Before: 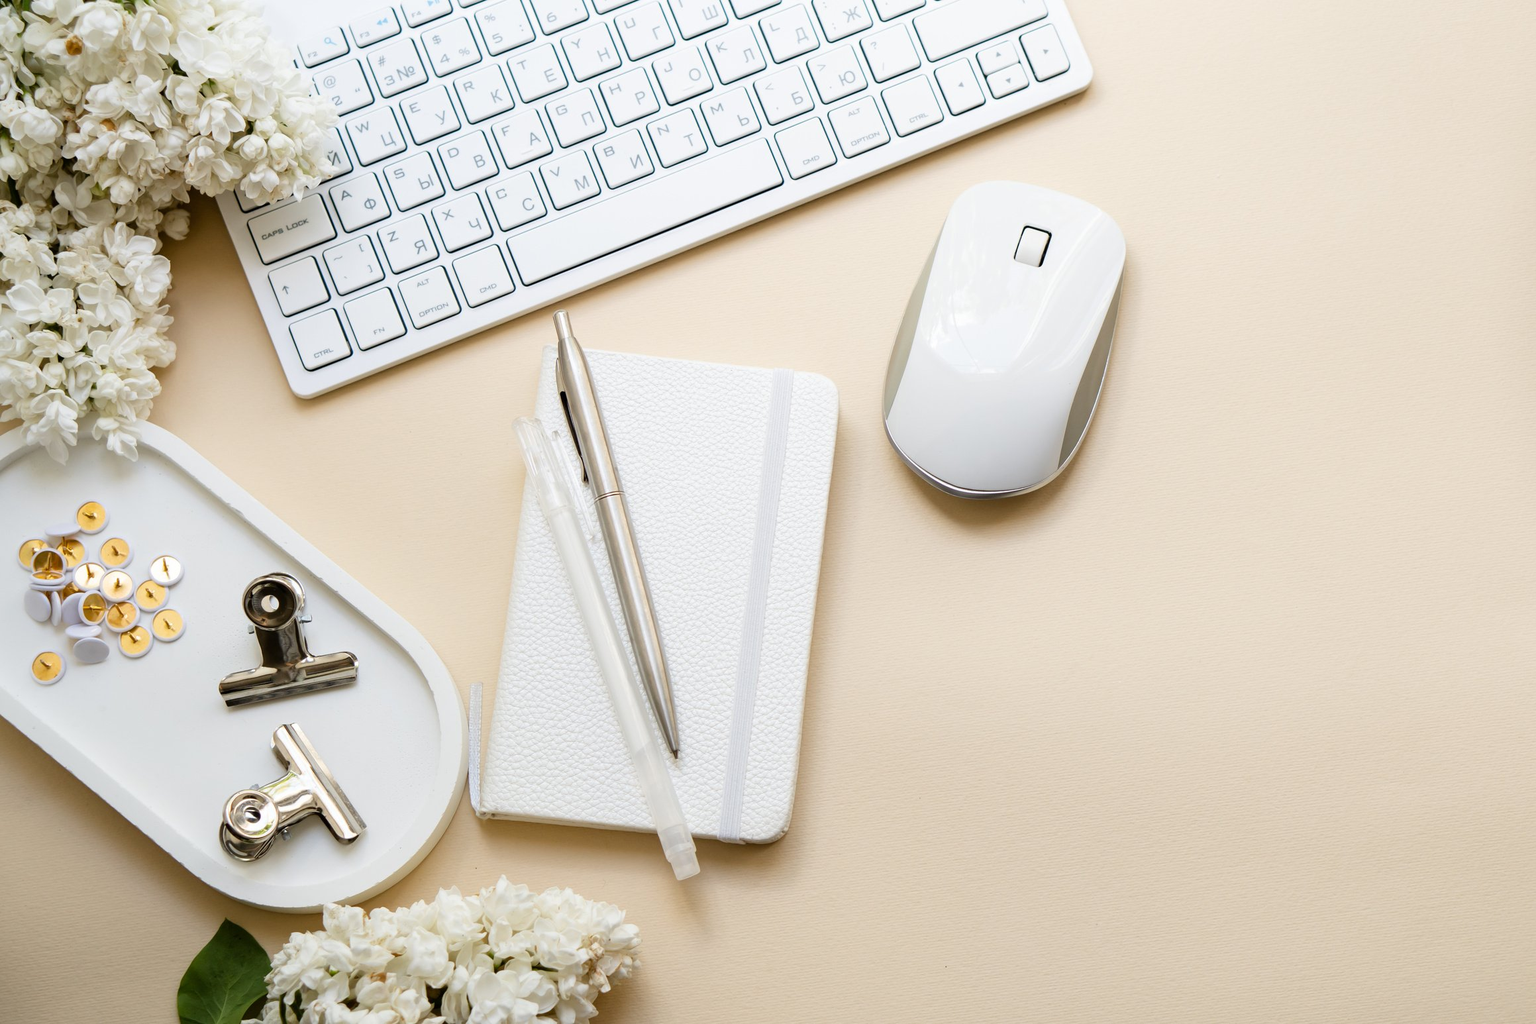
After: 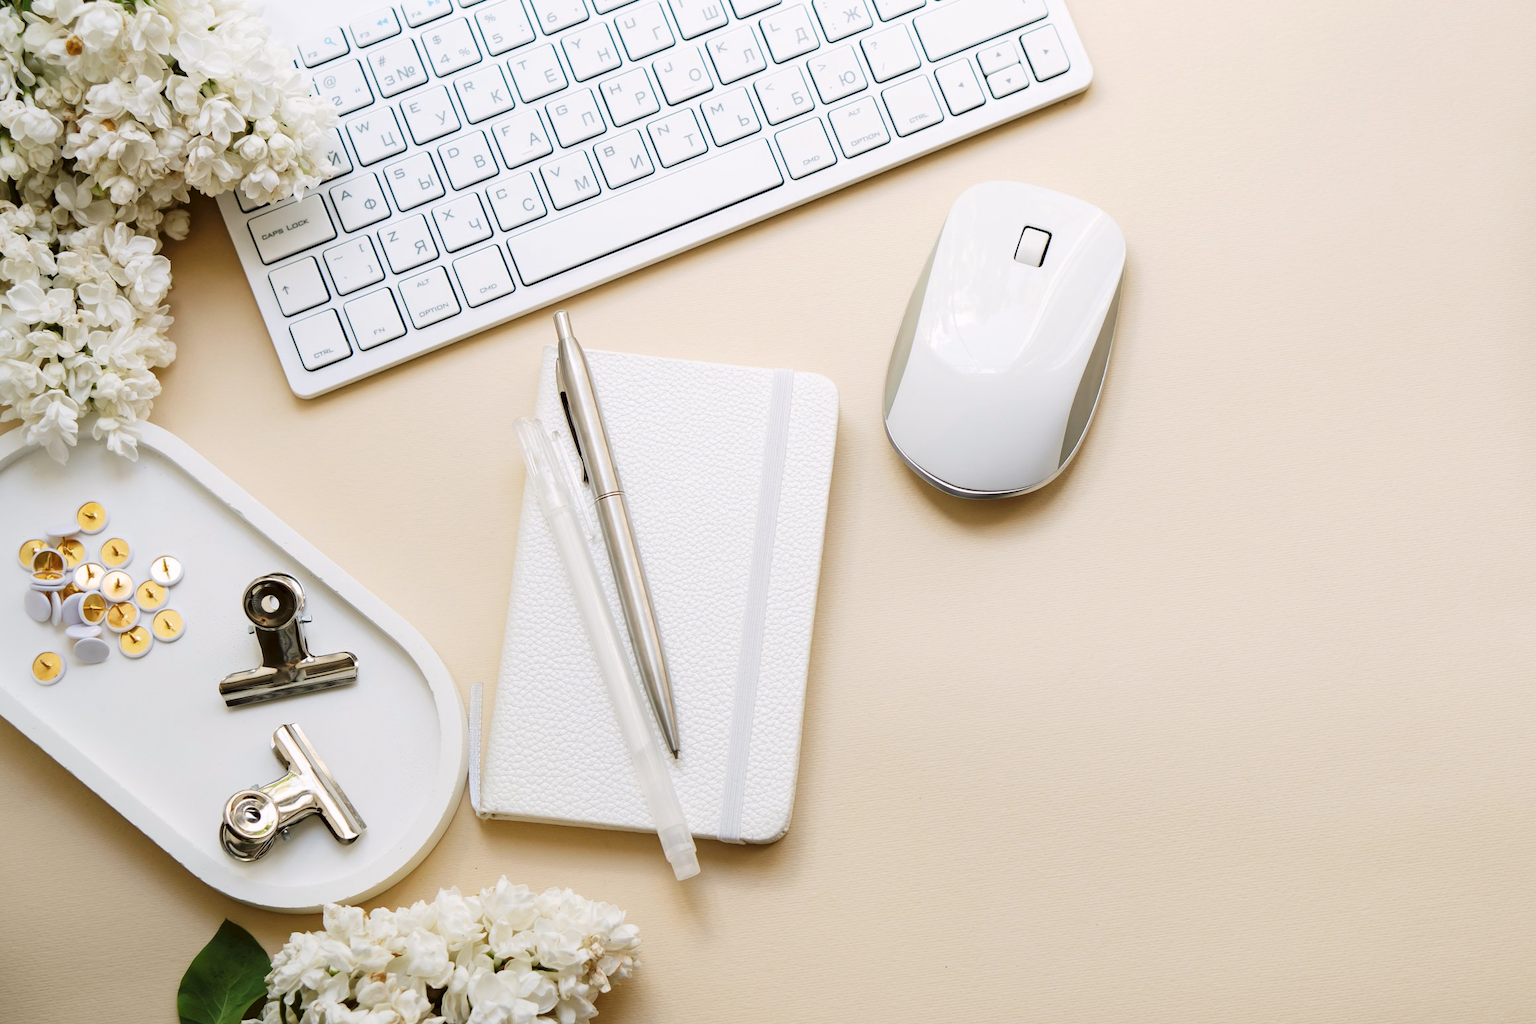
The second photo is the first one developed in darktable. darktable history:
tone curve: curves: ch0 [(0, 0) (0.003, 0.005) (0.011, 0.021) (0.025, 0.042) (0.044, 0.065) (0.069, 0.074) (0.1, 0.092) (0.136, 0.123) (0.177, 0.159) (0.224, 0.2) (0.277, 0.252) (0.335, 0.32) (0.399, 0.392) (0.468, 0.468) (0.543, 0.549) (0.623, 0.638) (0.709, 0.721) (0.801, 0.812) (0.898, 0.896) (1, 1)], preserve colors none
color look up table: target L [97.21, 92.31, 94.37, 88.45, 86.28, 72.46, 69.42, 61.18, 50.34, 38.97, 32.94, 200.19, 88.16, 82.99, 76.29, 66.58, 67.31, 59.9, 60.14, 47.83, 46.61, 46.14, 43.94, 34.7, 34.5, 30.17, 17.64, 83.46, 74.24, 68.69, 61.18, 59.61, 56.91, 55.38, 50.94, 47.07, 42.44, 41.63, 39.68, 30.72, 32.1, 24.43, 16.12, 5.982, 83.79, 75.65, 54.77, 47.82, 3.566], target a [-7.372, -36.21, -8.393, -73.01, -50.06, -62.02, -38.58, -10.75, -44.65, -26.19, -21.75, 0, -2.804, 4.733, 26, 37.84, 13.81, 65.65, 14.05, 68.79, 36.92, 45.09, 0.951, 33.69, 51.08, 4.382, 18.45, 7.823, 39.46, -2.734, 58.93, 78.63, 30.52, 81.22, 12.17, 16.98, 69.88, 33.32, 58.88, 10.24, 54.86, 36.11, 22.23, 29.44, -21.87, -32.37, -9.029, -11.33, -2.221], target b [20.84, 83.95, 60.73, 38.49, 2.506, 64.42, 24.25, 14.69, 42.96, 0.863, 23.85, 0, 84.72, 10.33, 30.66, 62.51, 43.74, 10.76, 55.57, 55.46, 18.83, 52.79, 44.47, 39.51, 29.22, 13.36, 27.14, -23.41, -7.863, -45.64, -36.71, -52.48, -26.45, -10.31, -76.17, -4.156, -82.06, -91.54, -8.916, -29.83, -54.21, -37.73, -44.04, -5.747, -7.808, -31.32, -13.41, -36.23, -0.151], num patches 49
